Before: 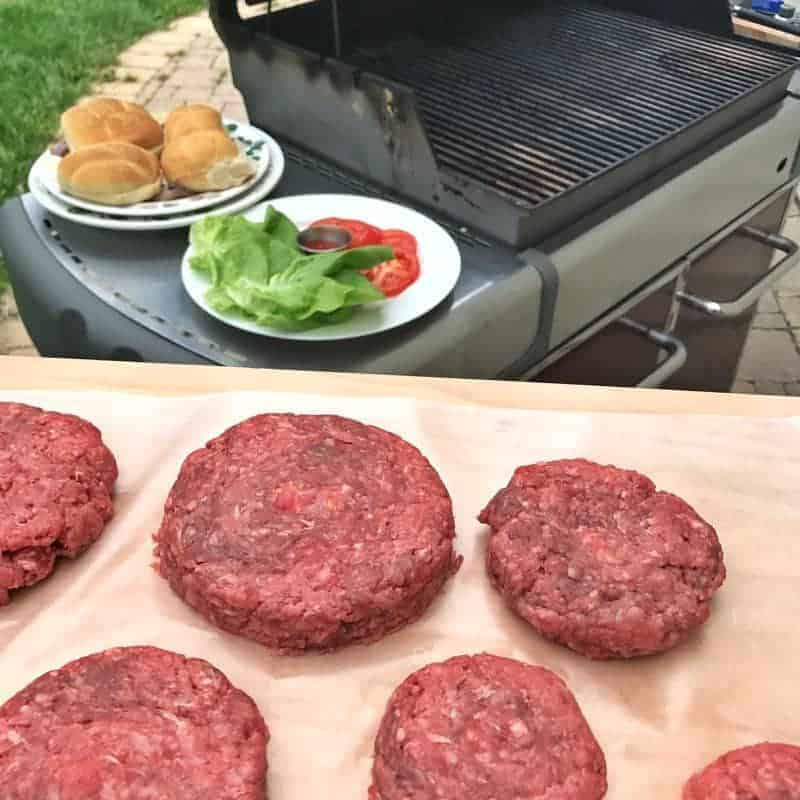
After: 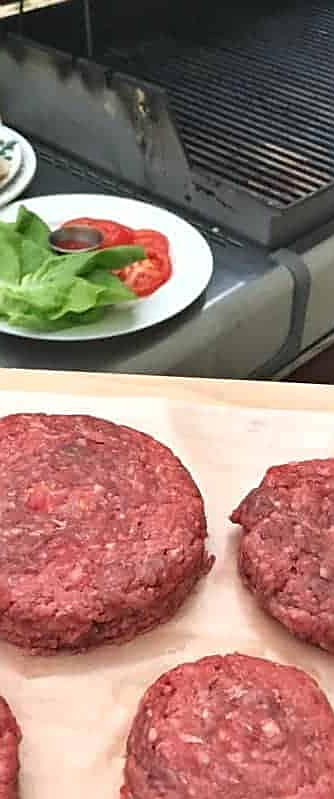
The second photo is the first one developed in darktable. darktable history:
crop: left 31.107%, right 27.083%
sharpen: on, module defaults
